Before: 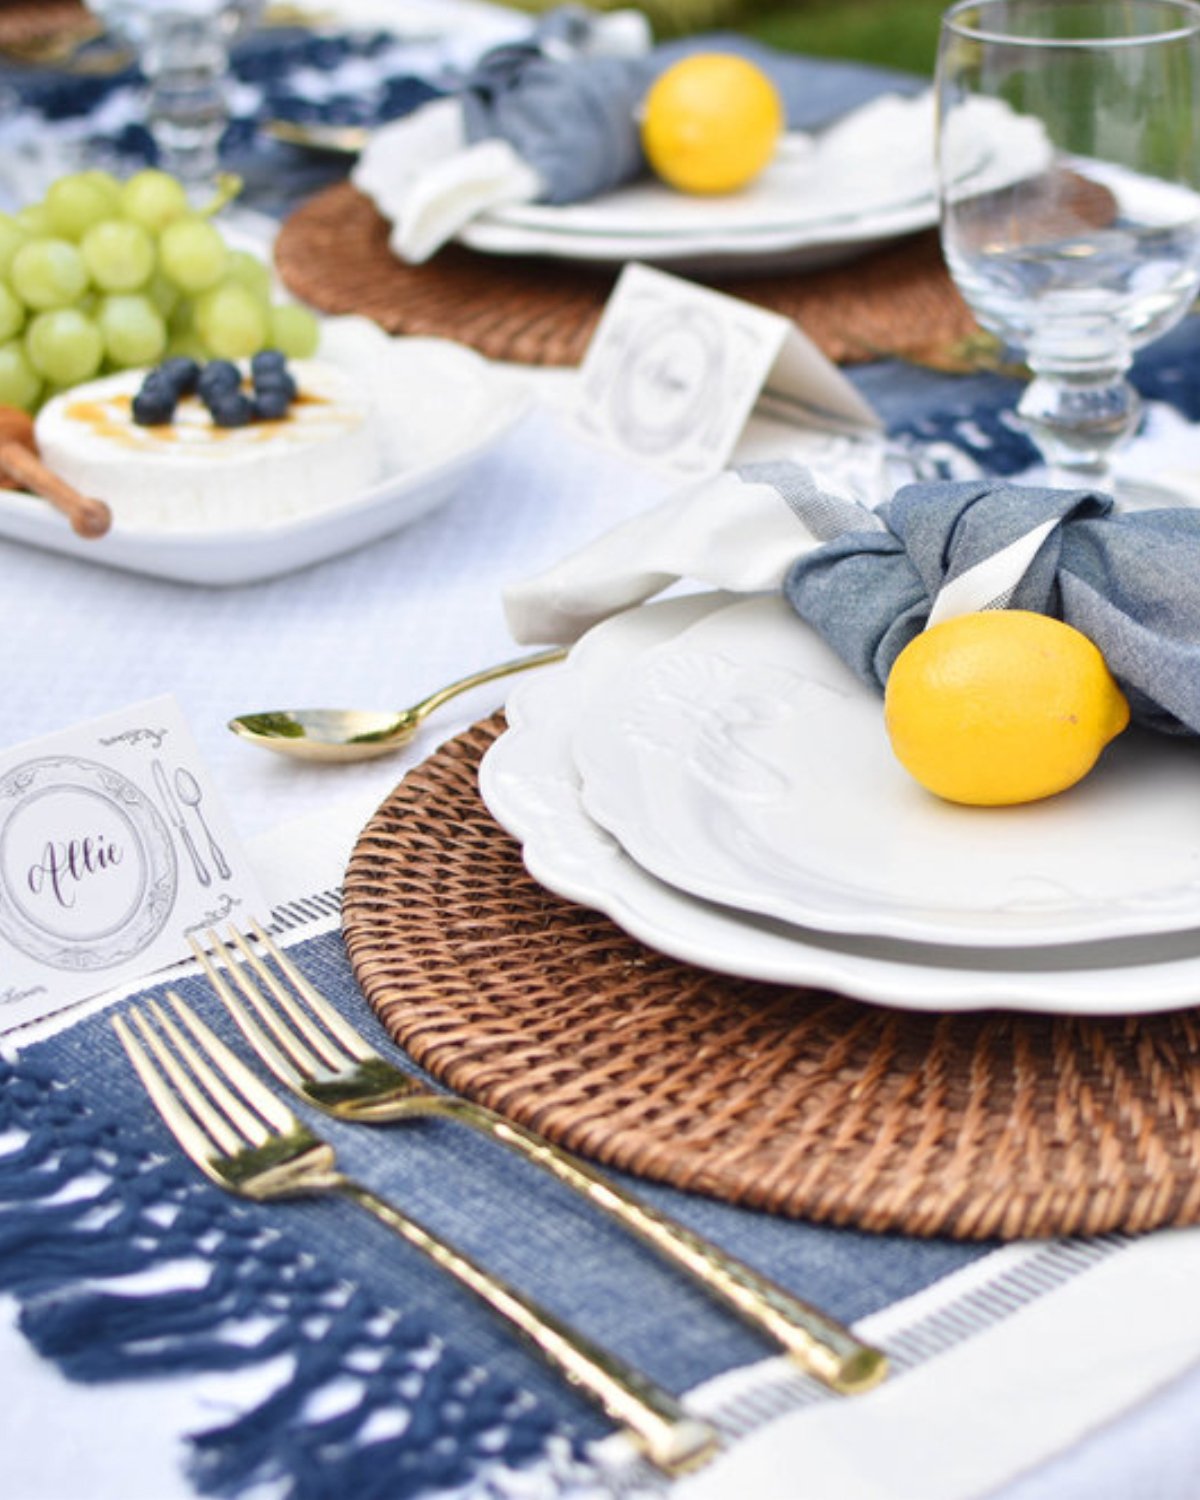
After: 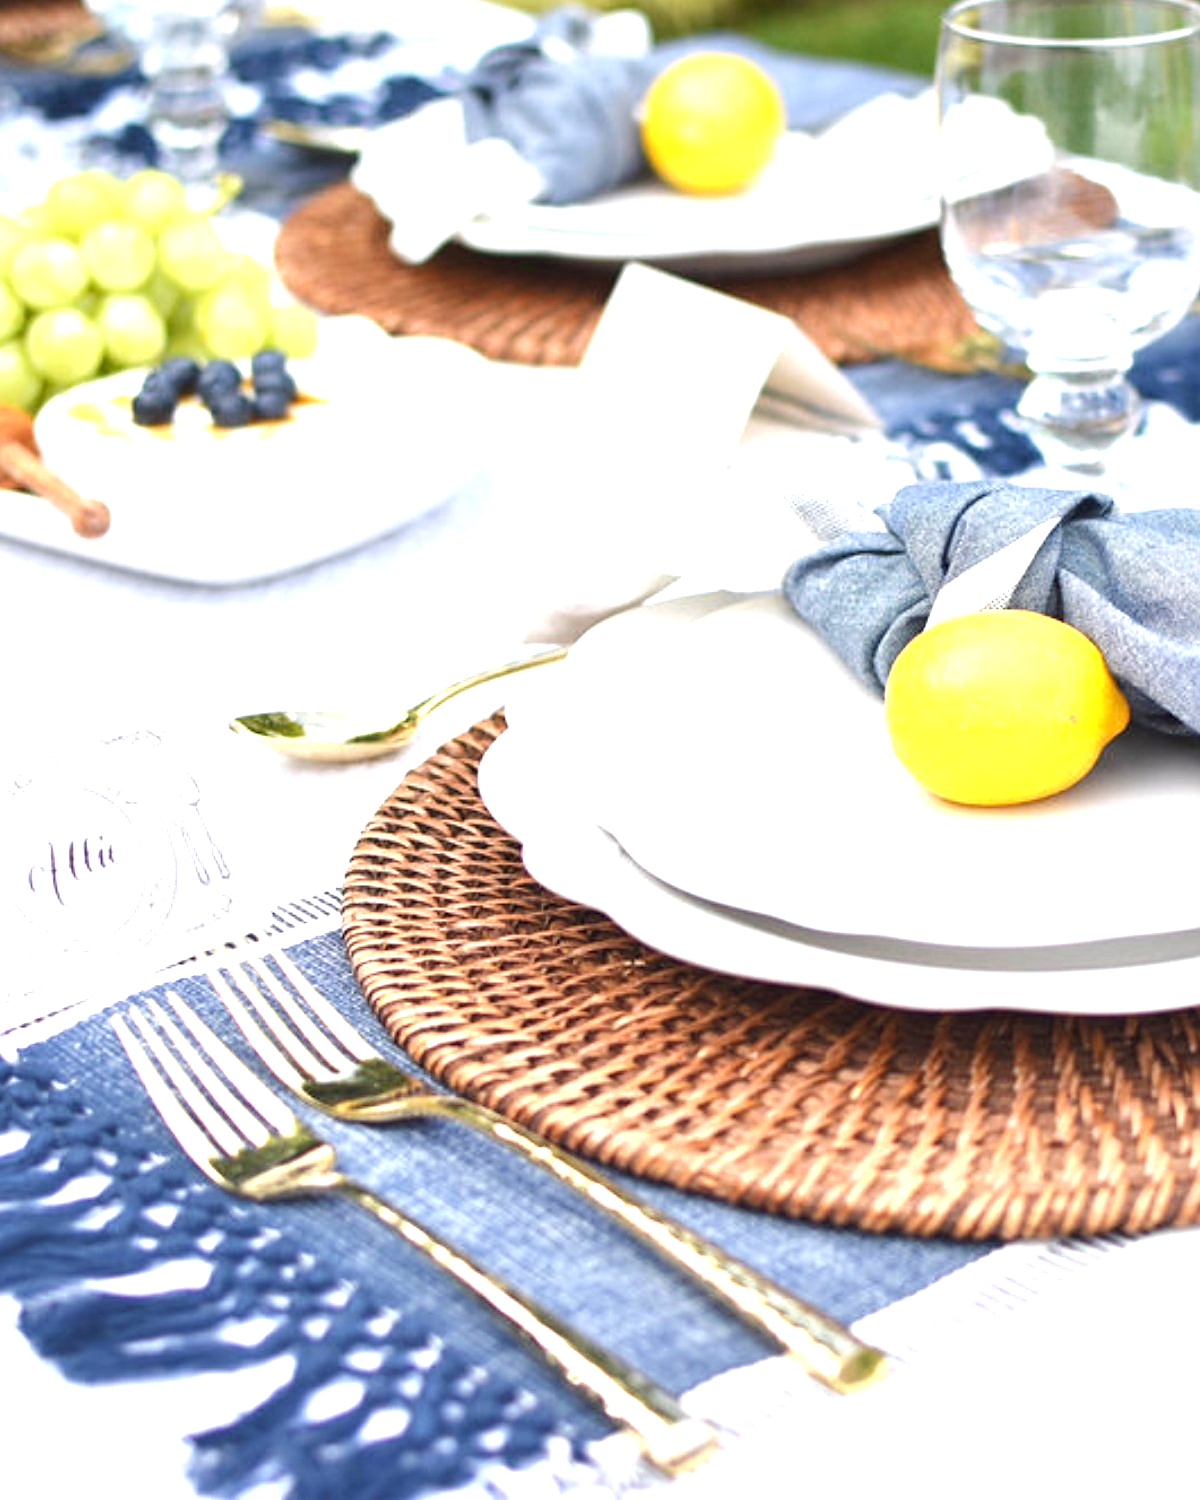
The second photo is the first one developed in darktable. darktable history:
exposure: black level correction 0, exposure 1.015 EV, compensate exposure bias true, compensate highlight preservation false
tone equalizer: edges refinement/feathering 500, mask exposure compensation -1.57 EV, preserve details no
sharpen: on, module defaults
